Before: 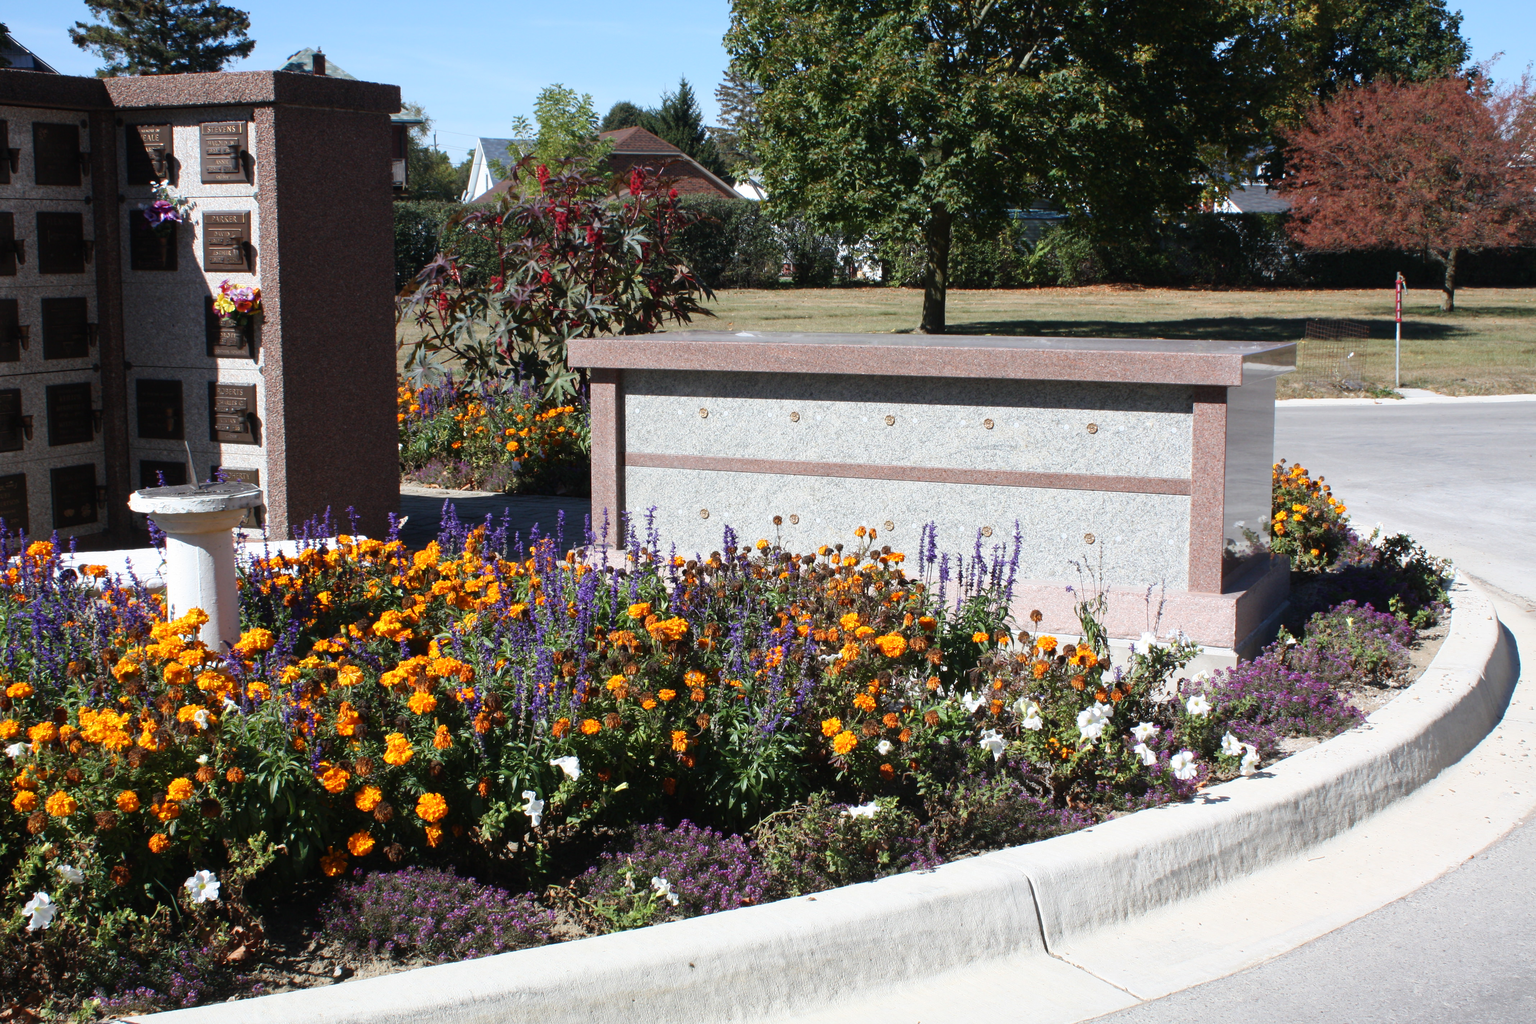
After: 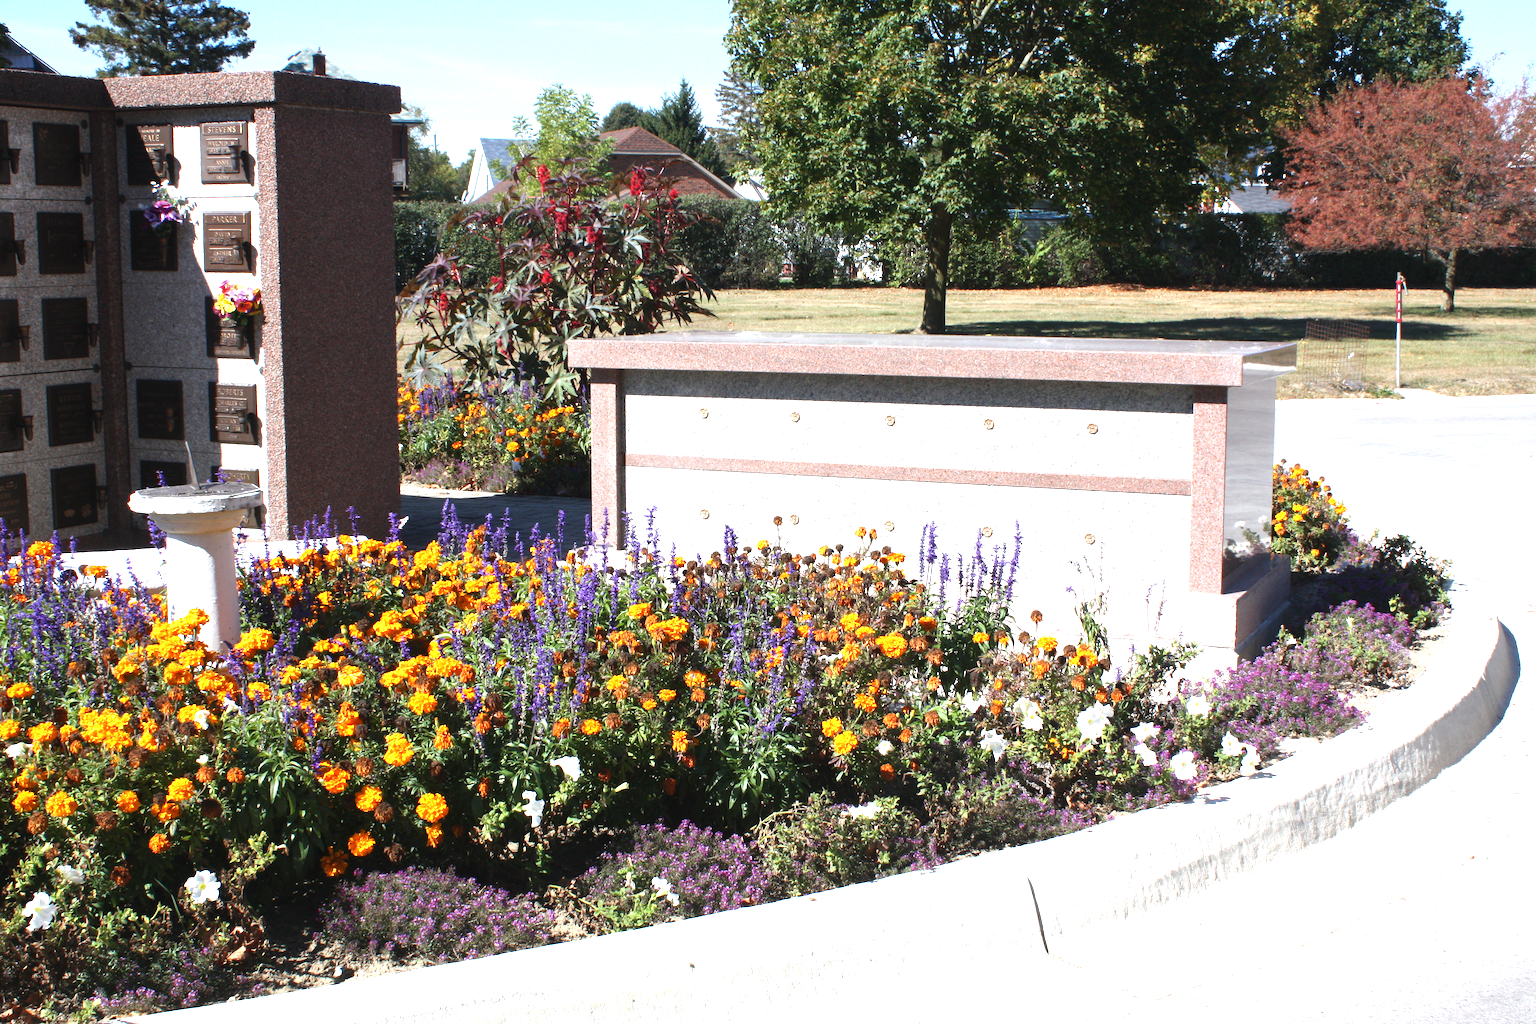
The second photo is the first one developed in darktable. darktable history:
exposure: black level correction 0, exposure 0.954 EV, compensate highlight preservation false
shadows and highlights: shadows 11.74, white point adjustment 1.18, highlights -1.4, soften with gaussian
